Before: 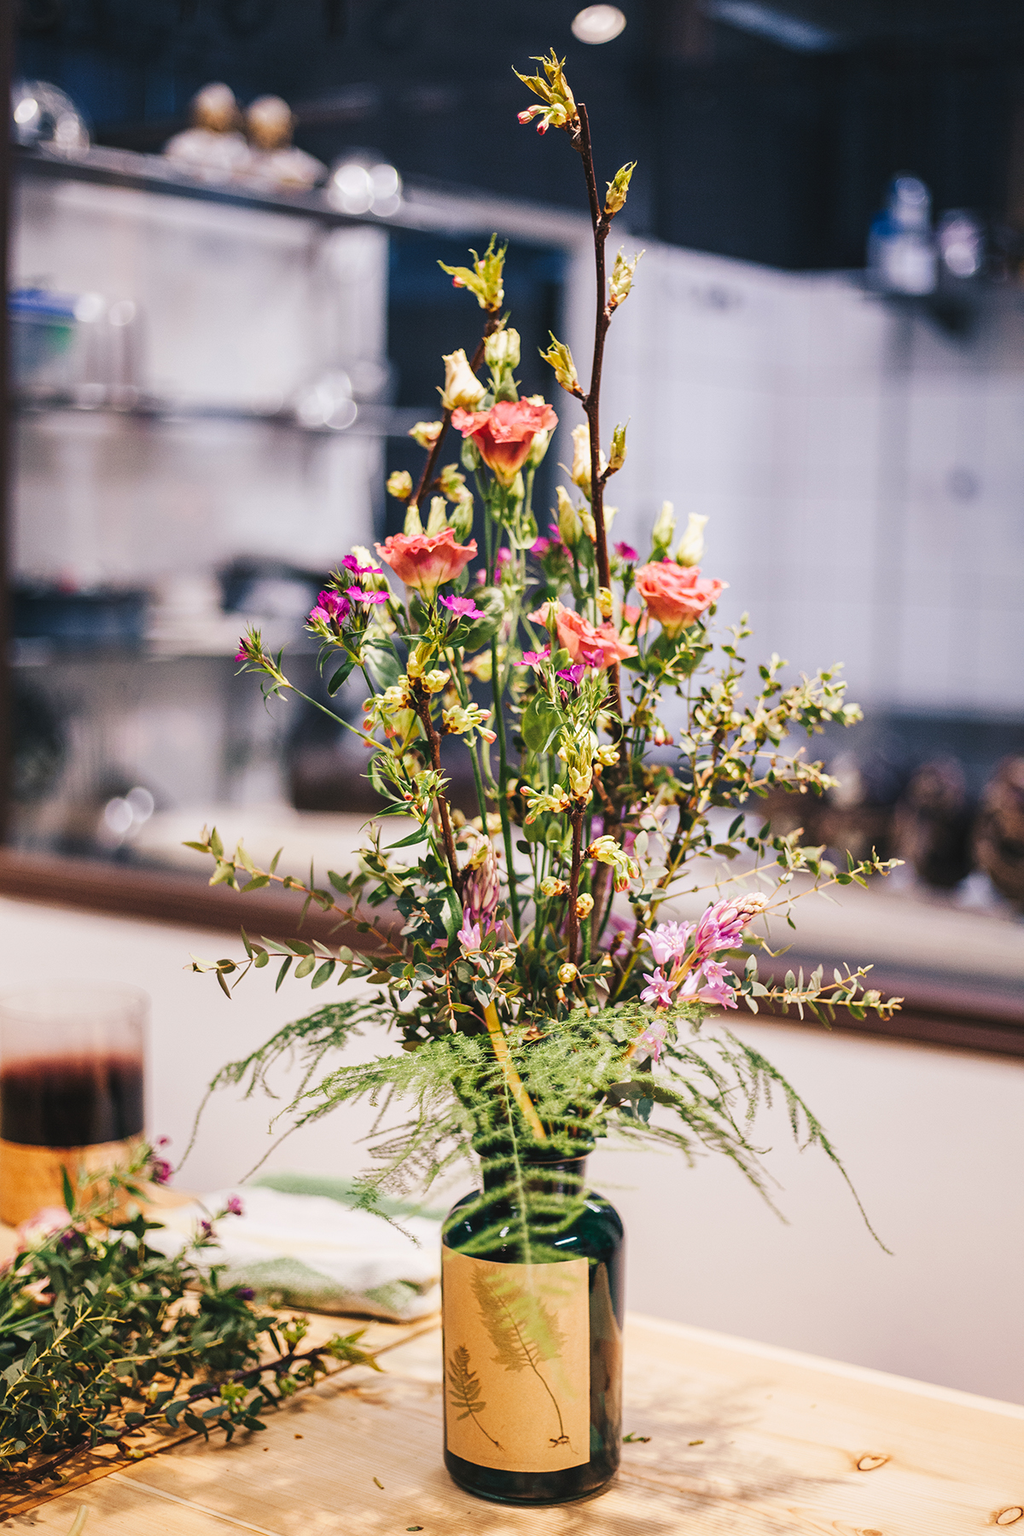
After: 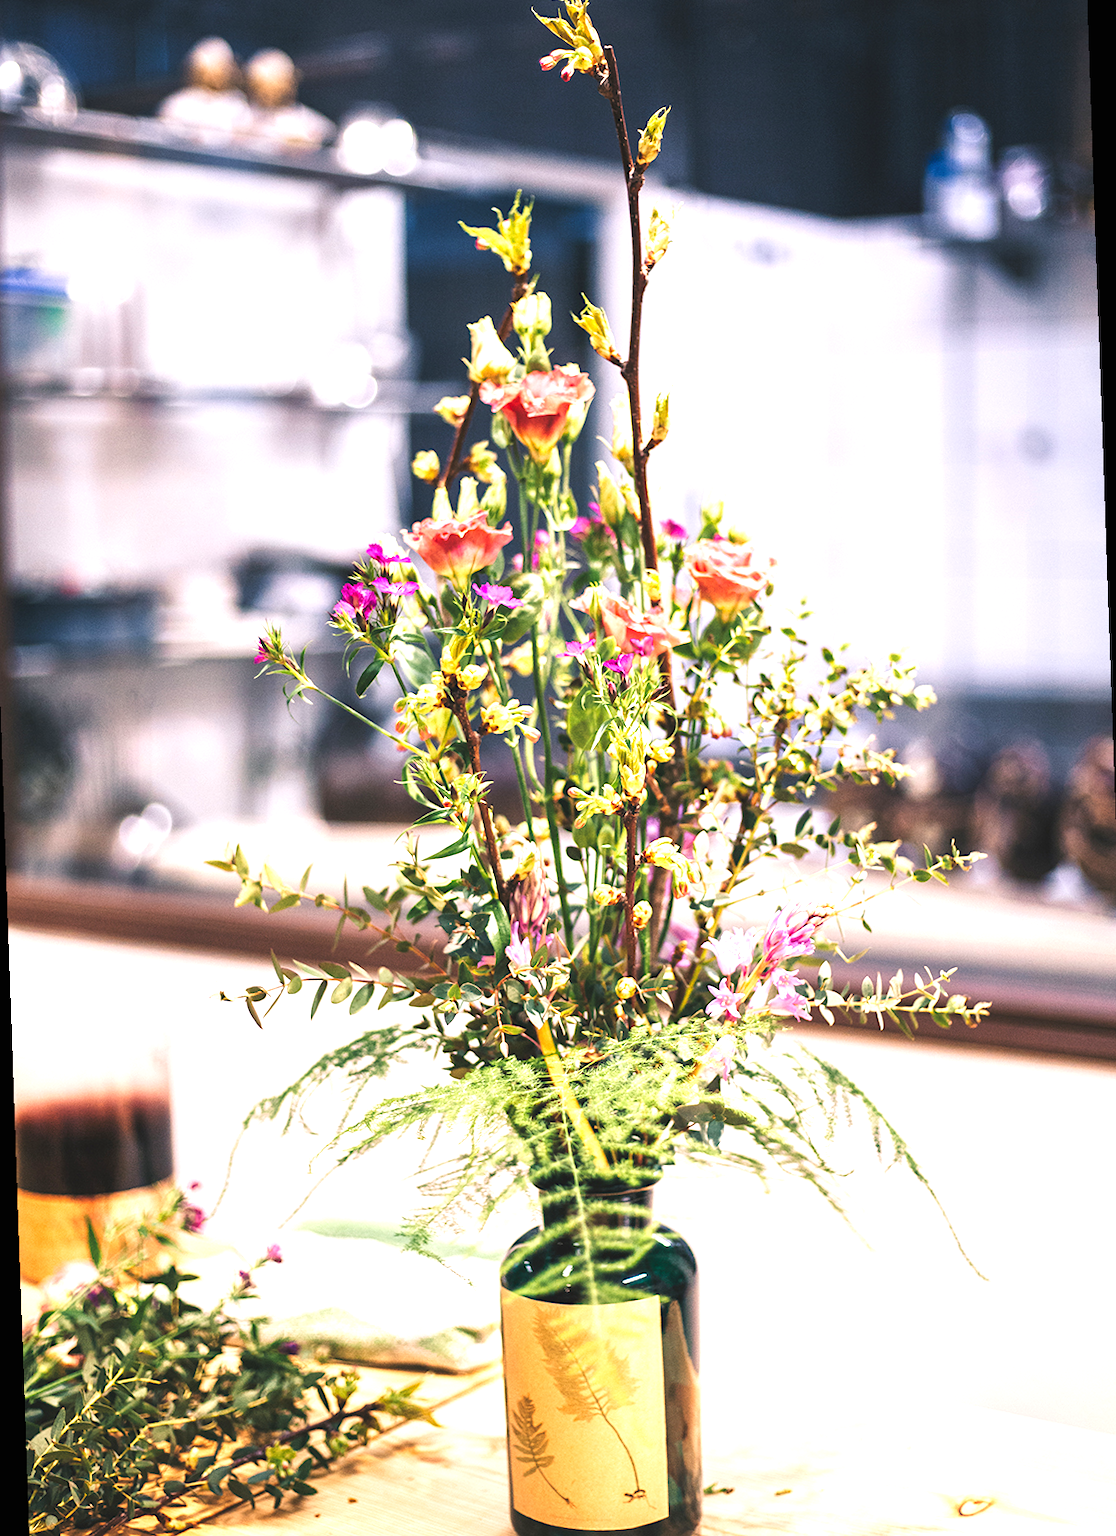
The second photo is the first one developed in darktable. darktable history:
rotate and perspective: rotation -2°, crop left 0.022, crop right 0.978, crop top 0.049, crop bottom 0.951
exposure: black level correction 0, exposure 1 EV, compensate exposure bias true, compensate highlight preservation false
